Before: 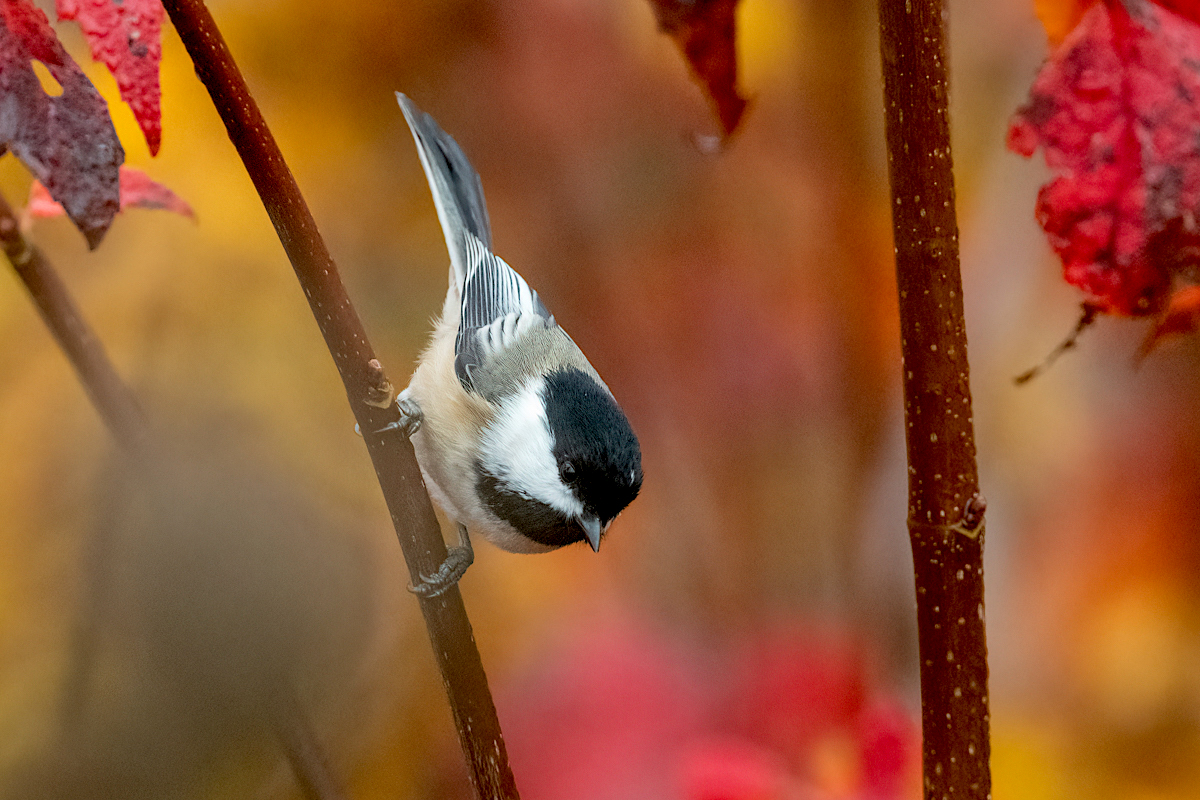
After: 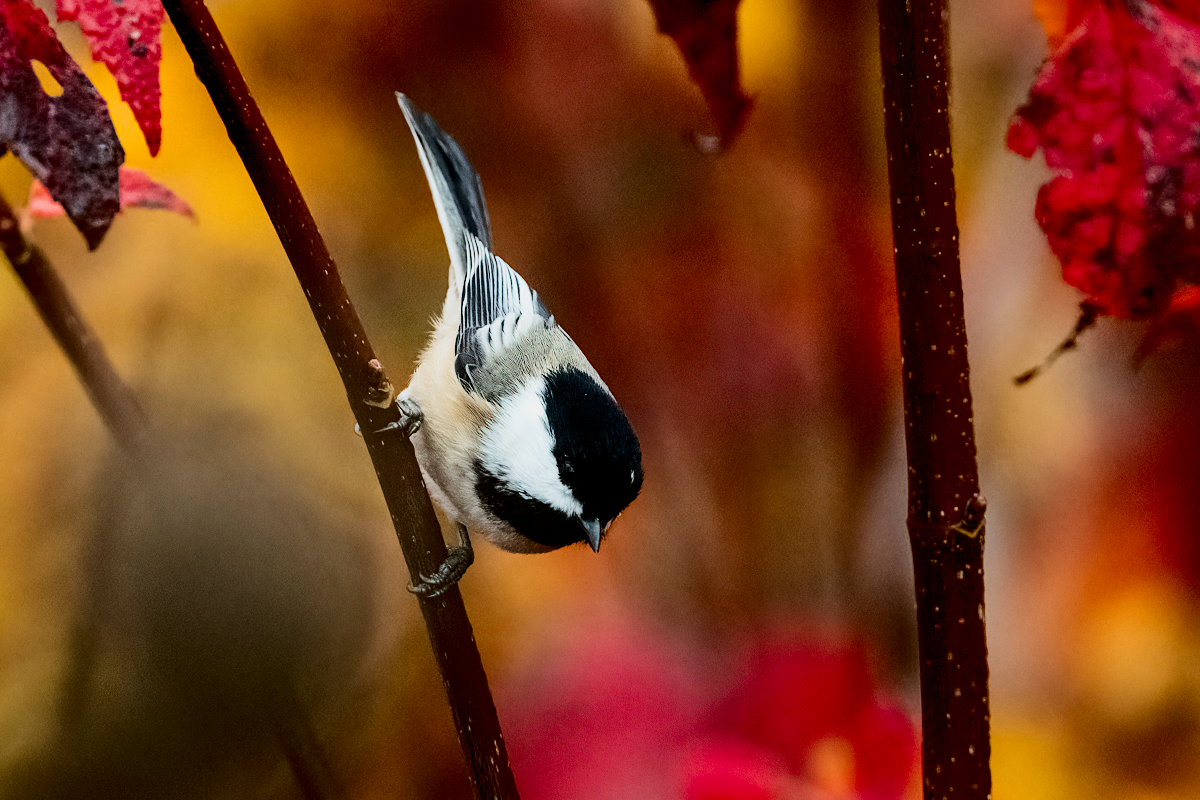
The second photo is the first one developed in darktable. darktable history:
contrast brightness saturation: contrast 0.19, brightness -0.24, saturation 0.11
exposure: black level correction 0, exposure 0.5 EV, compensate exposure bias true, compensate highlight preservation false
filmic rgb: black relative exposure -5 EV, hardness 2.88, contrast 1.5
